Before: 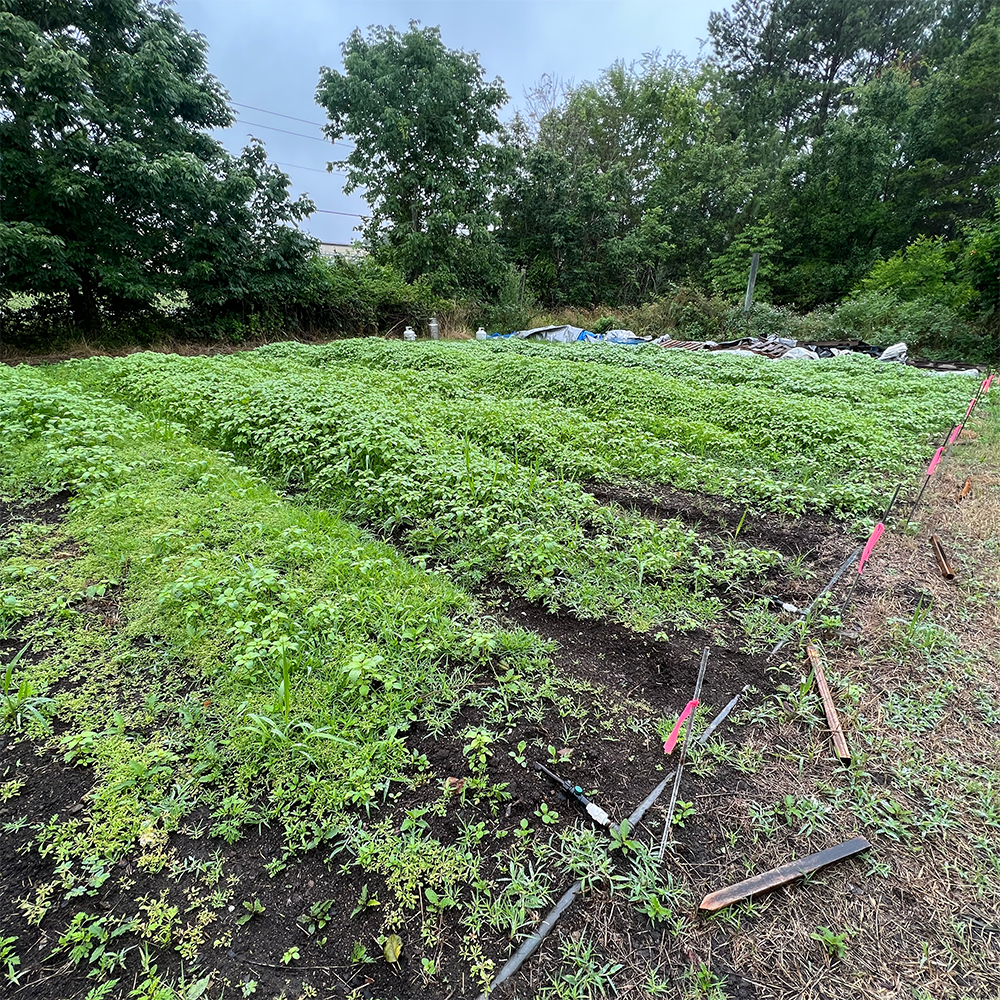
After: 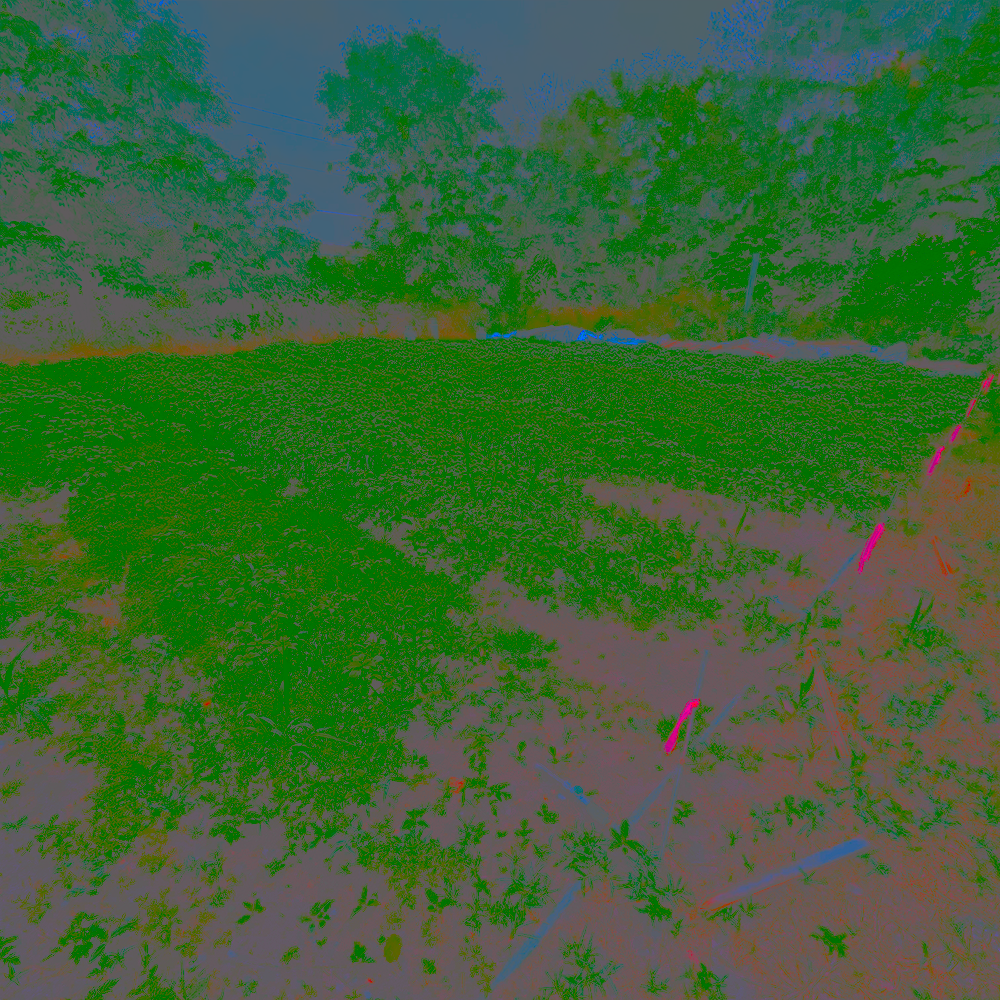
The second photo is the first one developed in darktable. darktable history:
base curve: curves: ch0 [(0, 0) (0.028, 0.03) (0.121, 0.232) (0.46, 0.748) (0.859, 0.968) (1, 1)], preserve colors none
contrast brightness saturation: contrast -0.99, brightness -0.17, saturation 0.75
color balance: lift [1, 1, 0.999, 1.001], gamma [1, 1.003, 1.005, 0.995], gain [1, 0.992, 0.988, 1.012], contrast 5%, output saturation 110%
